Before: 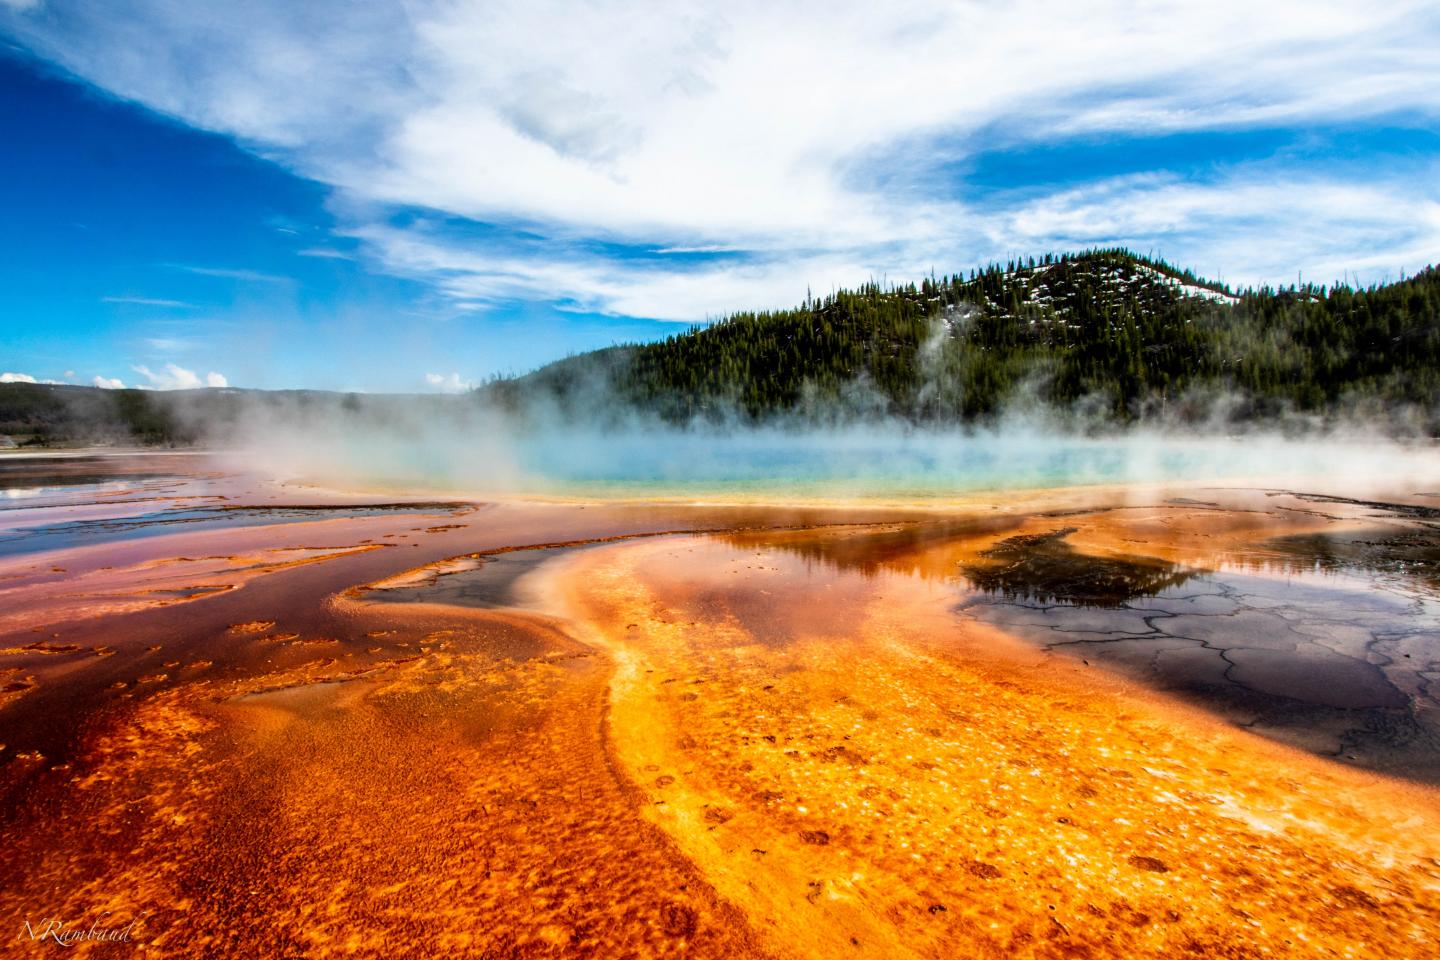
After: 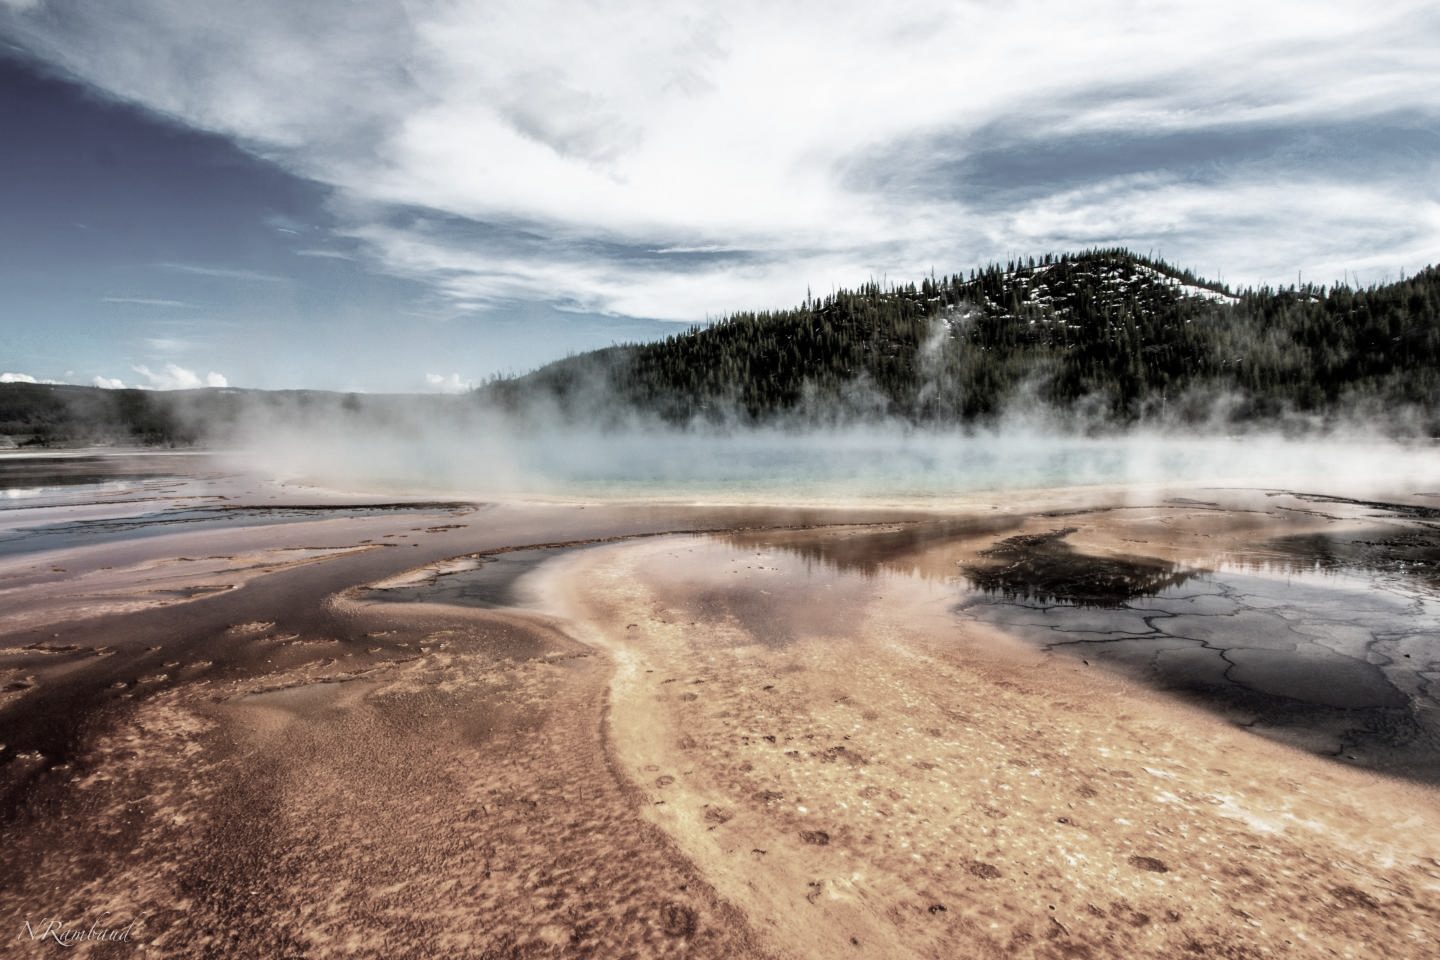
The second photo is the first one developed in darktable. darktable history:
color correction: highlights b* 0.062, saturation 0.287
